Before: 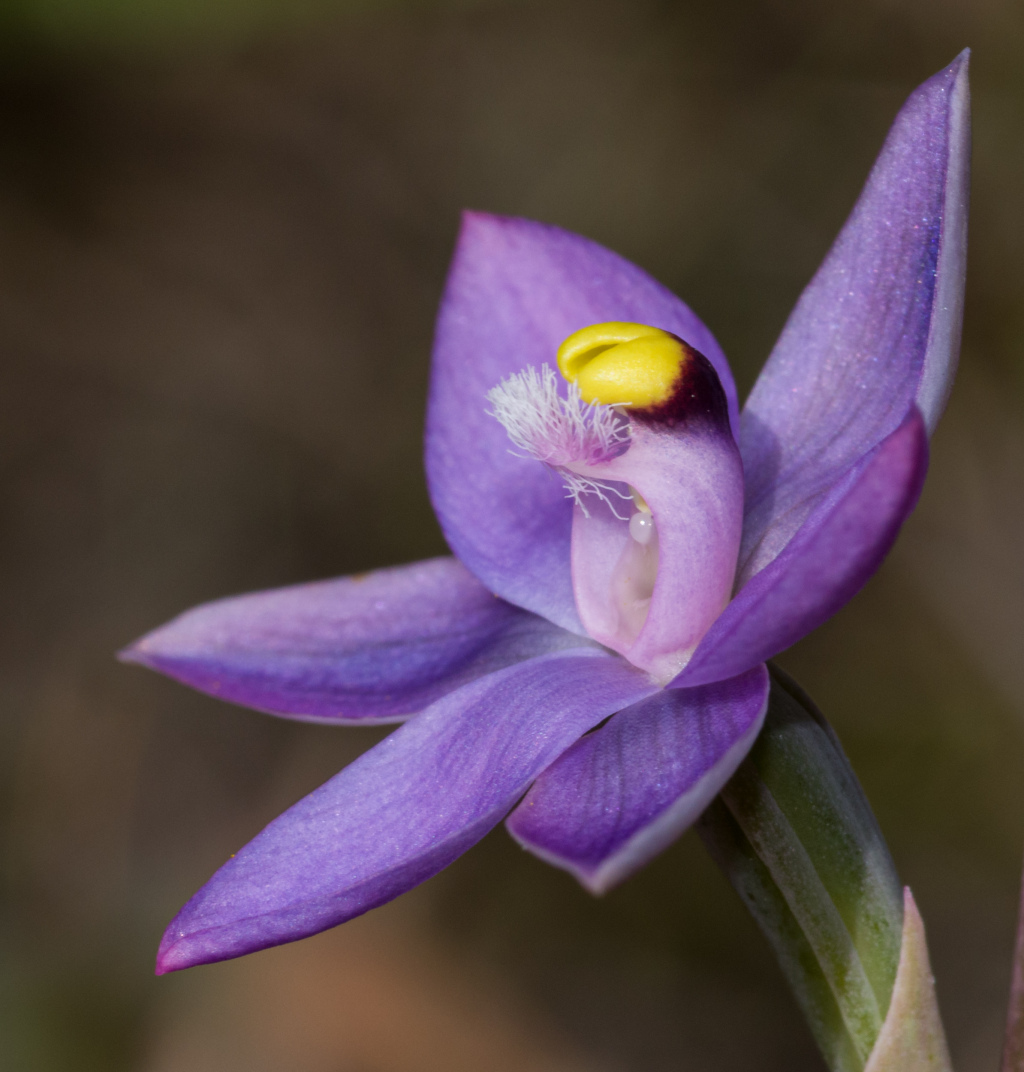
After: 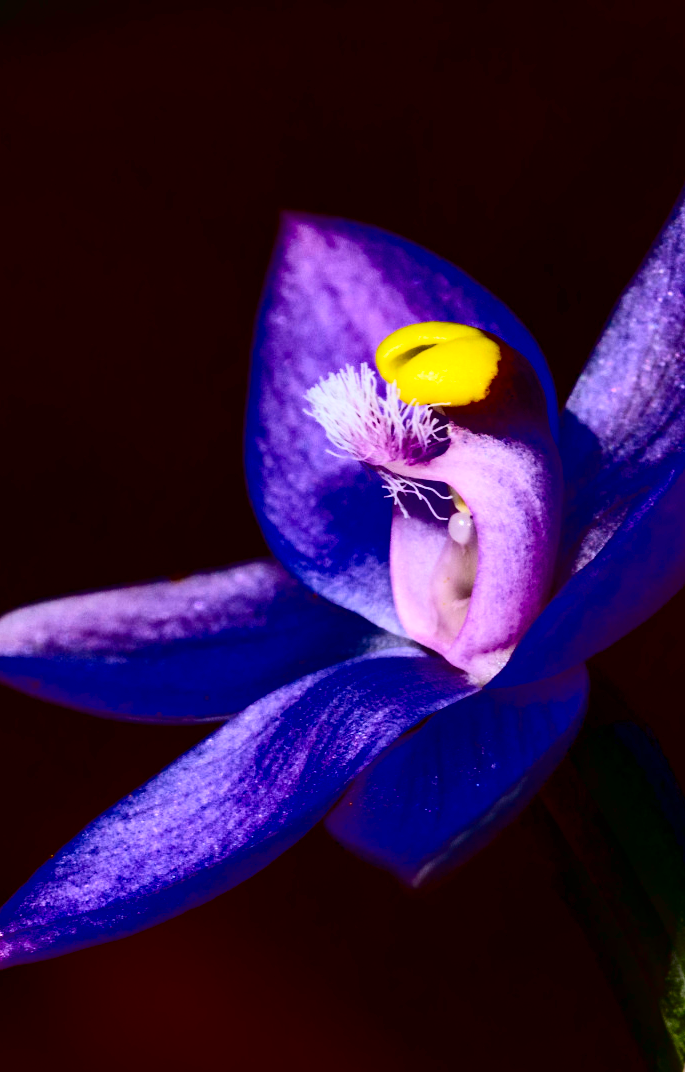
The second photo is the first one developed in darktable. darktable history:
contrast brightness saturation: contrast 0.766, brightness -0.992, saturation 0.988
crop and rotate: left 17.69%, right 15.394%
